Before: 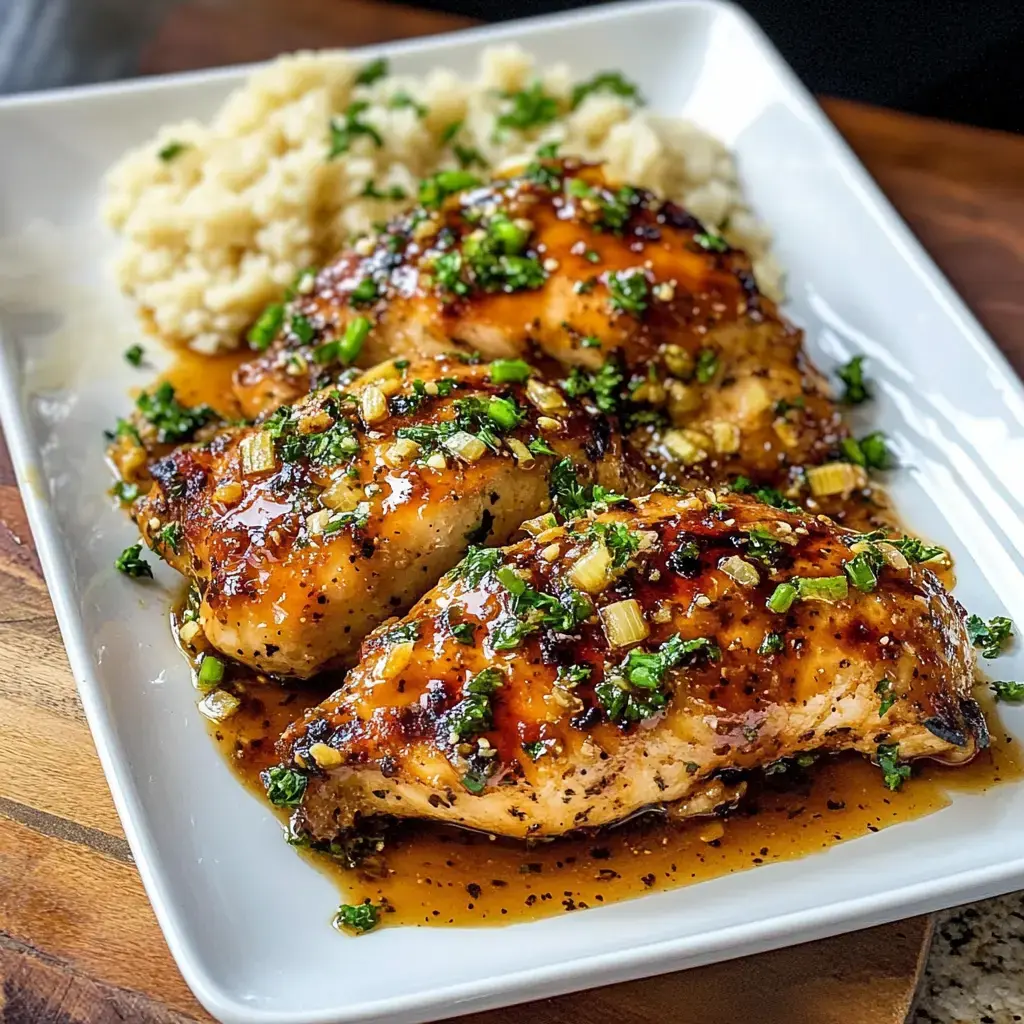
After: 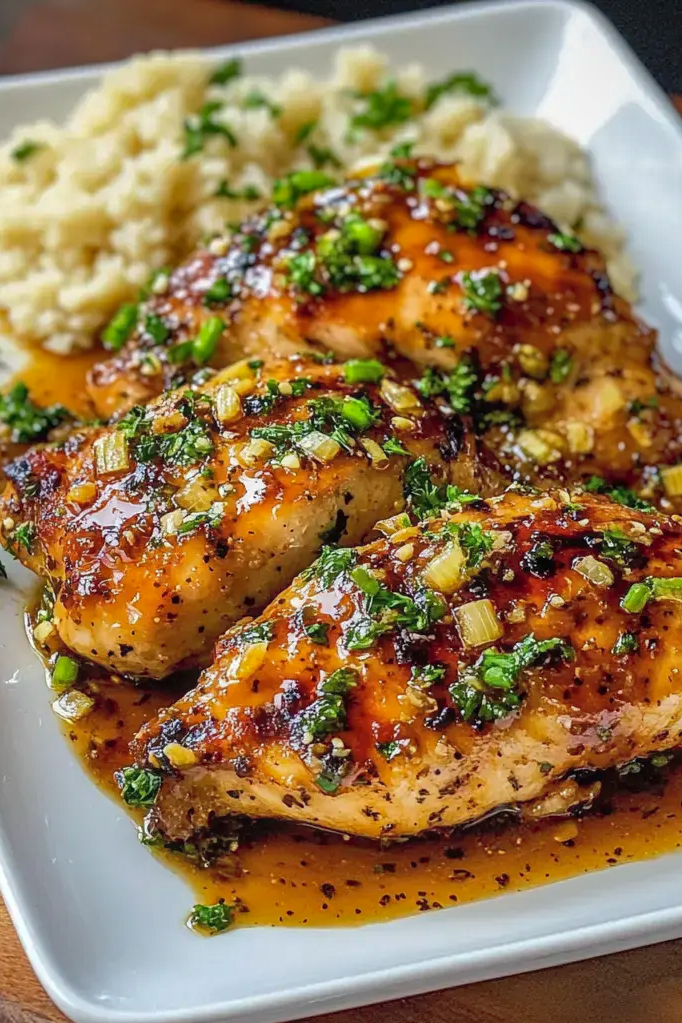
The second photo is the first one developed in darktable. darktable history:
crop and rotate: left 14.292%, right 19.041%
local contrast: detail 110%
shadows and highlights: on, module defaults
